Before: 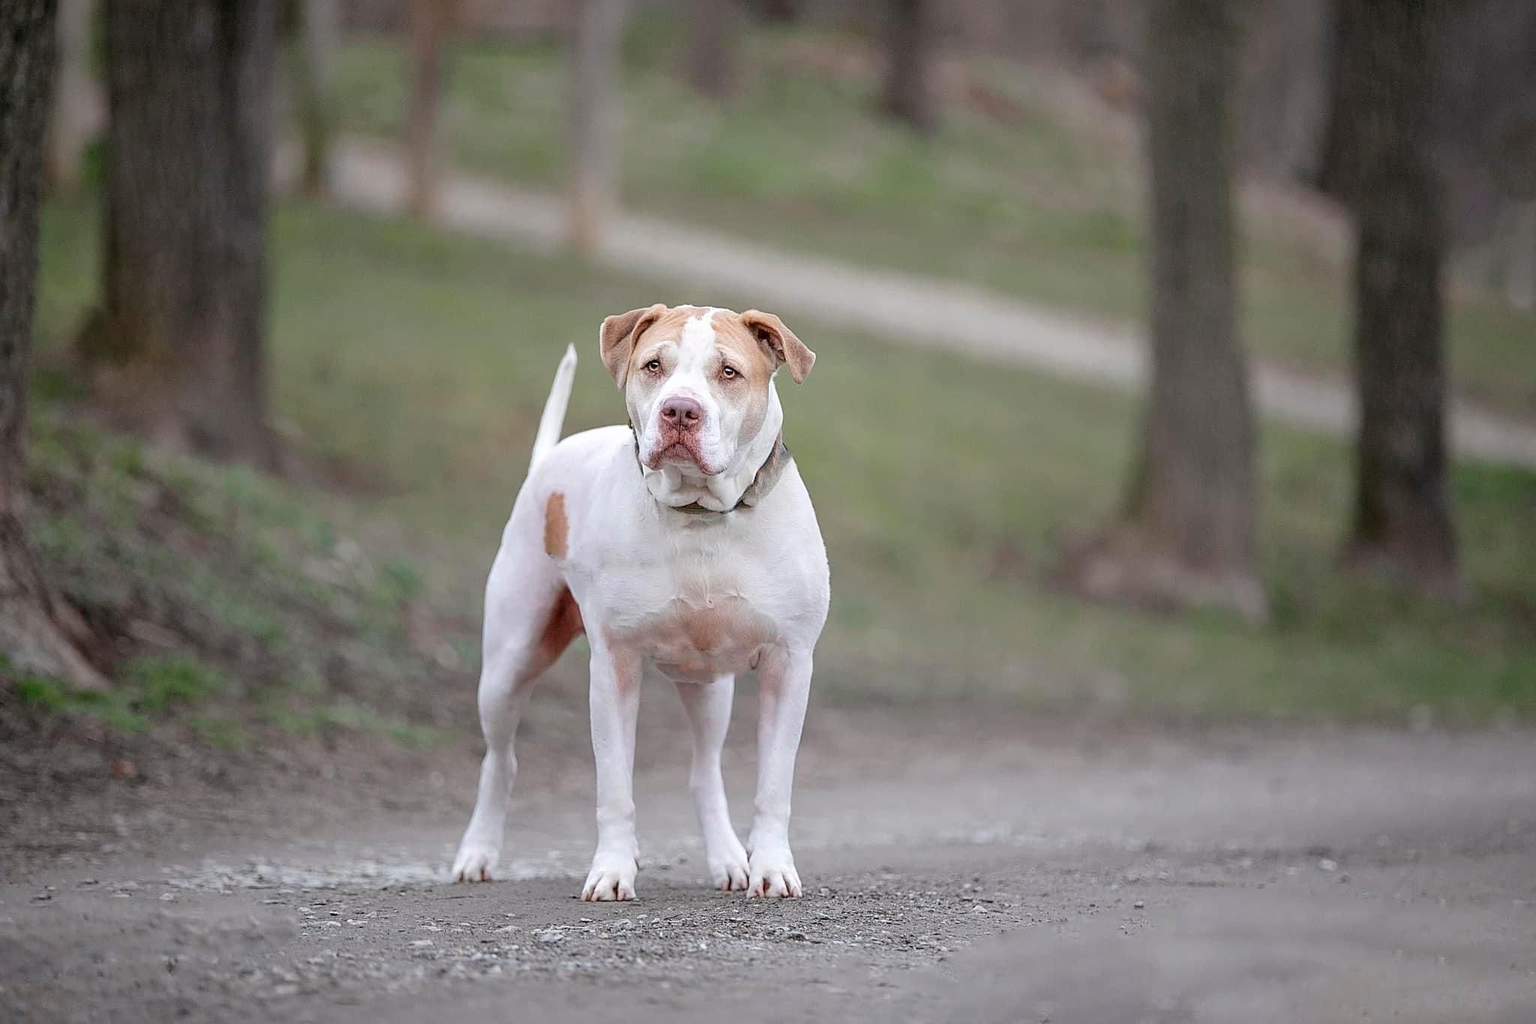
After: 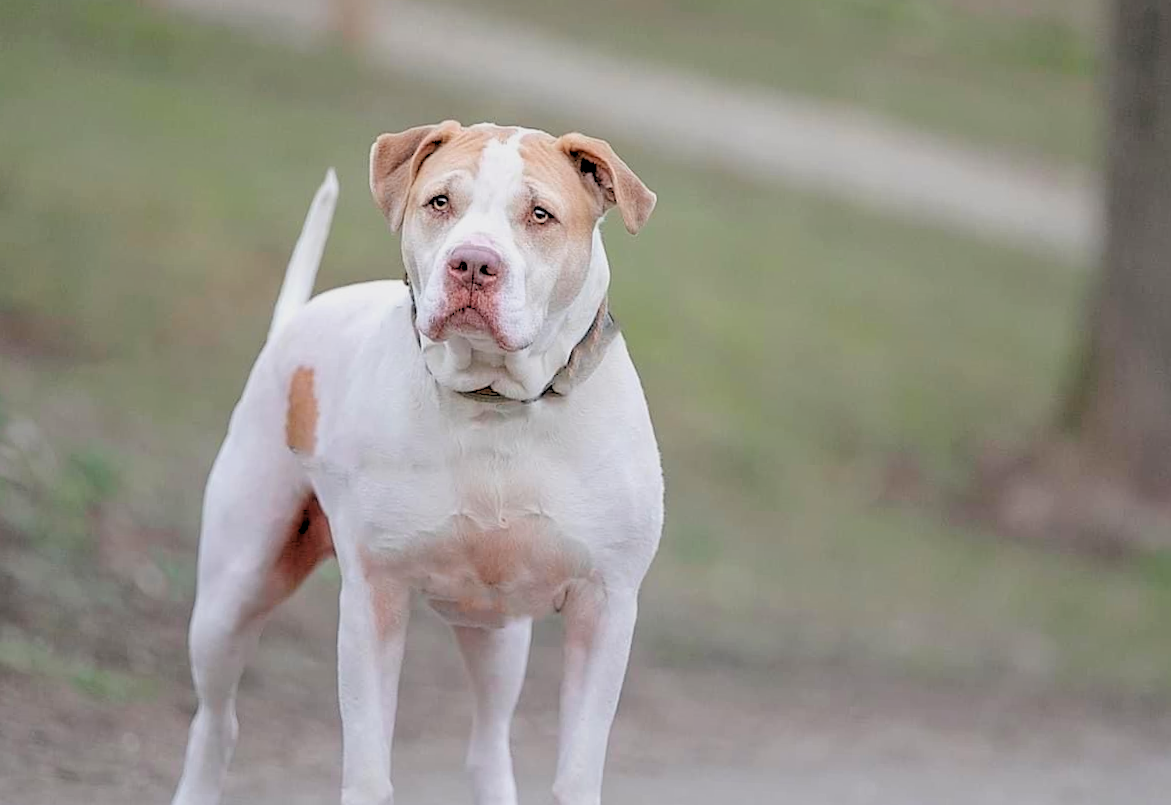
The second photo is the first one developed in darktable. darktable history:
rgb levels: preserve colors sum RGB, levels [[0.038, 0.433, 0.934], [0, 0.5, 1], [0, 0.5, 1]]
levels: levels [0, 0.498, 0.996]
crop and rotate: left 22.13%, top 22.054%, right 22.026%, bottom 22.102%
rotate and perspective: rotation 2.17°, automatic cropping off
